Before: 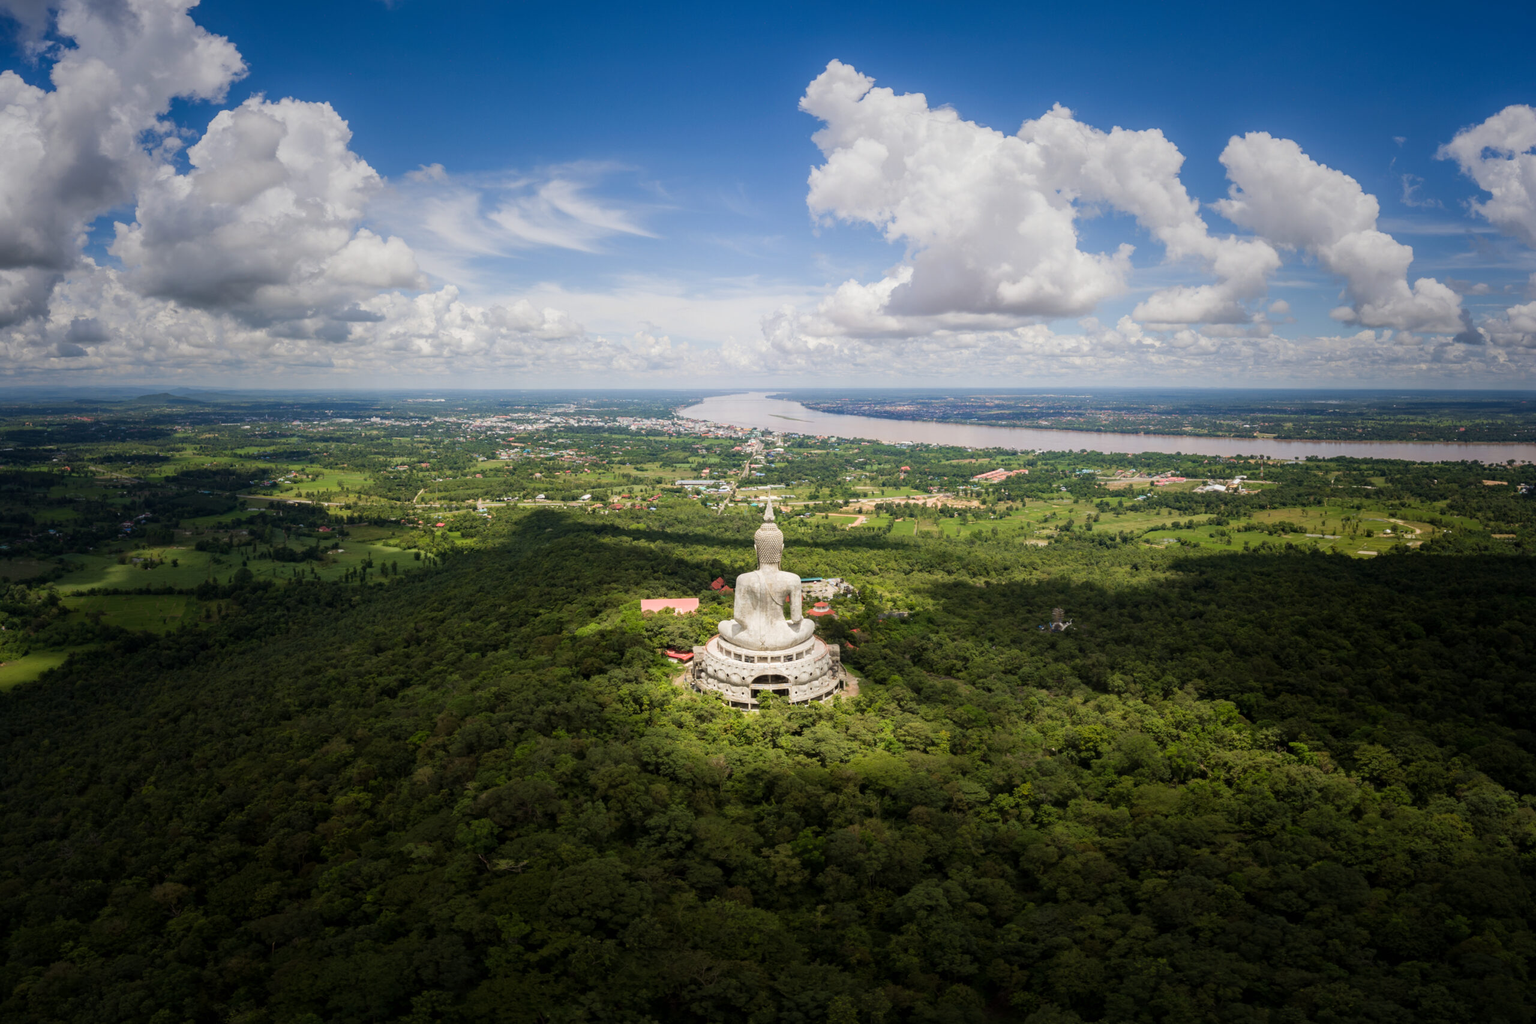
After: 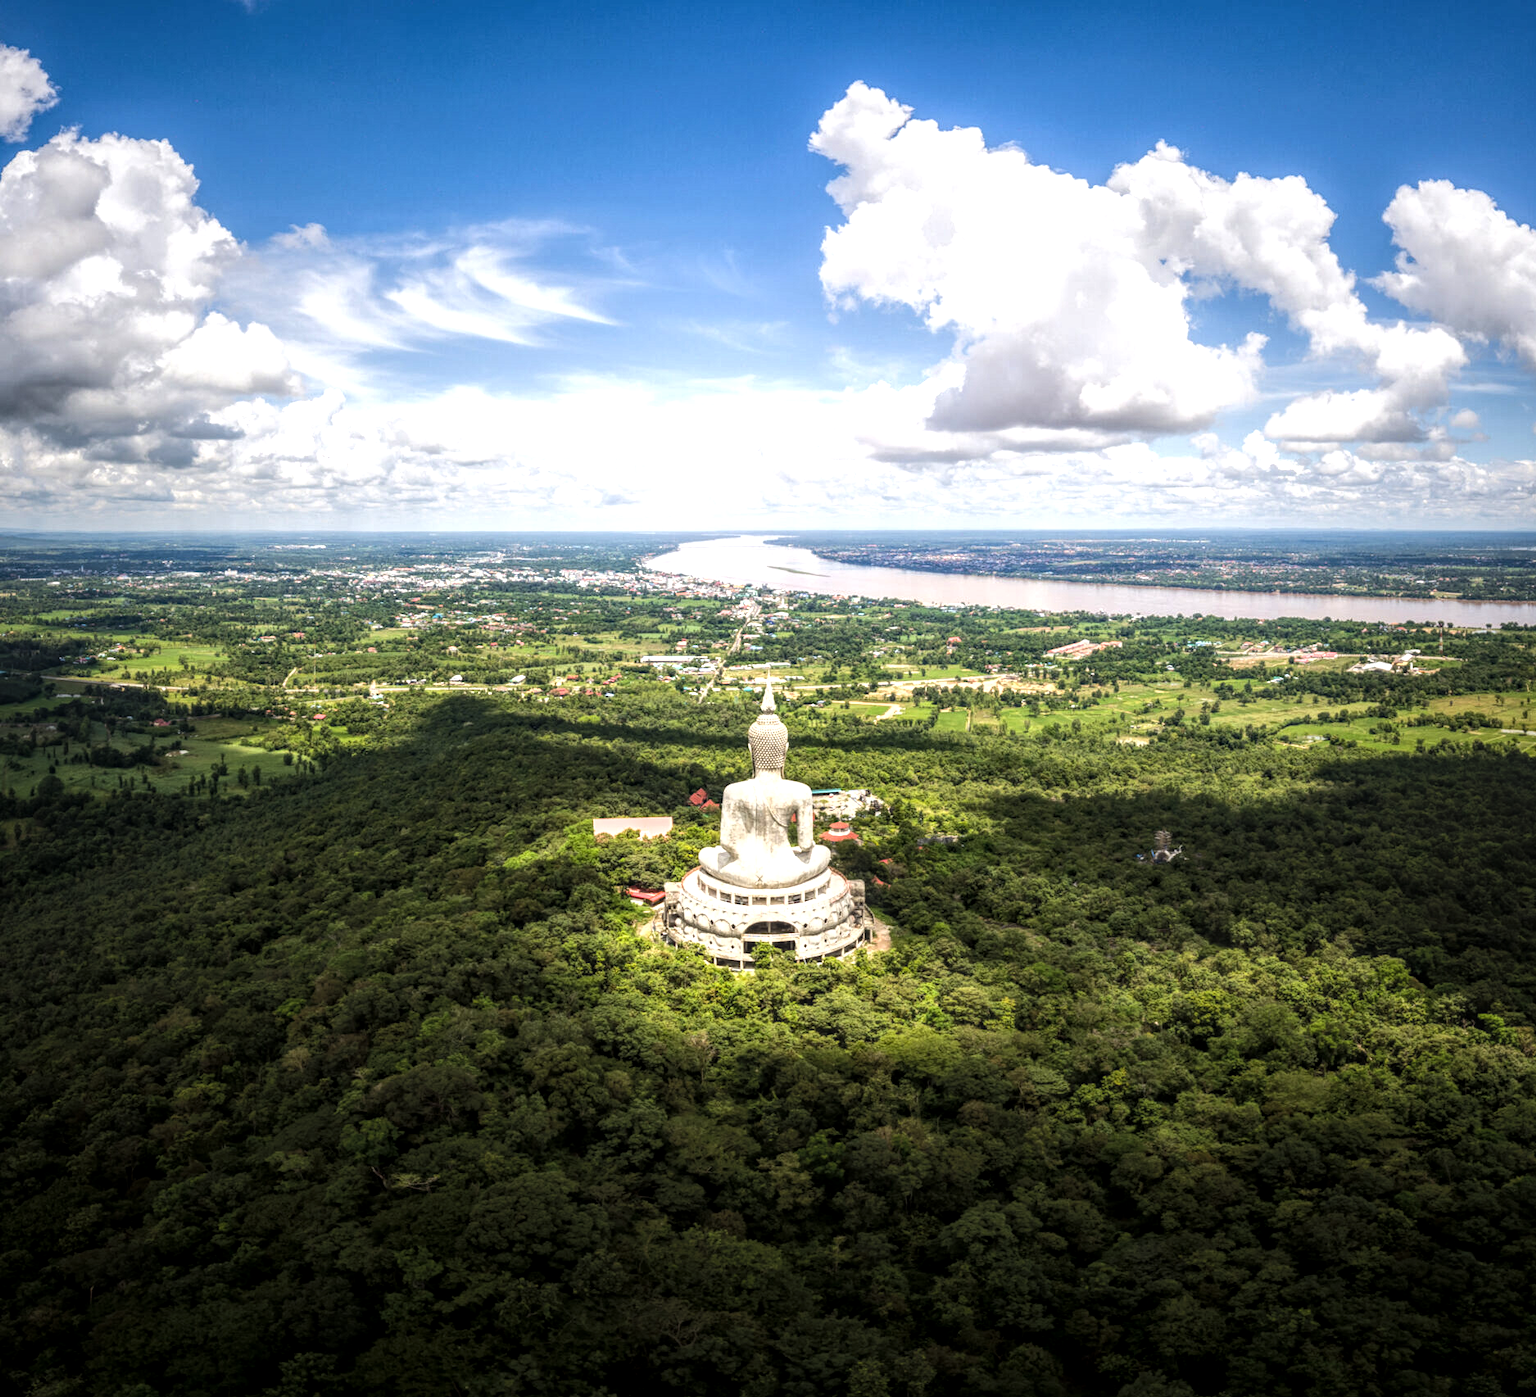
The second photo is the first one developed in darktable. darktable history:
white balance: emerald 1
crop: left 13.443%, right 13.31%
exposure: exposure 0.207 EV, compensate highlight preservation false
tone equalizer: -8 EV -0.75 EV, -7 EV -0.7 EV, -6 EV -0.6 EV, -5 EV -0.4 EV, -3 EV 0.4 EV, -2 EV 0.6 EV, -1 EV 0.7 EV, +0 EV 0.75 EV, edges refinement/feathering 500, mask exposure compensation -1.57 EV, preserve details no
local contrast: highlights 74%, shadows 55%, detail 176%, midtone range 0.207
